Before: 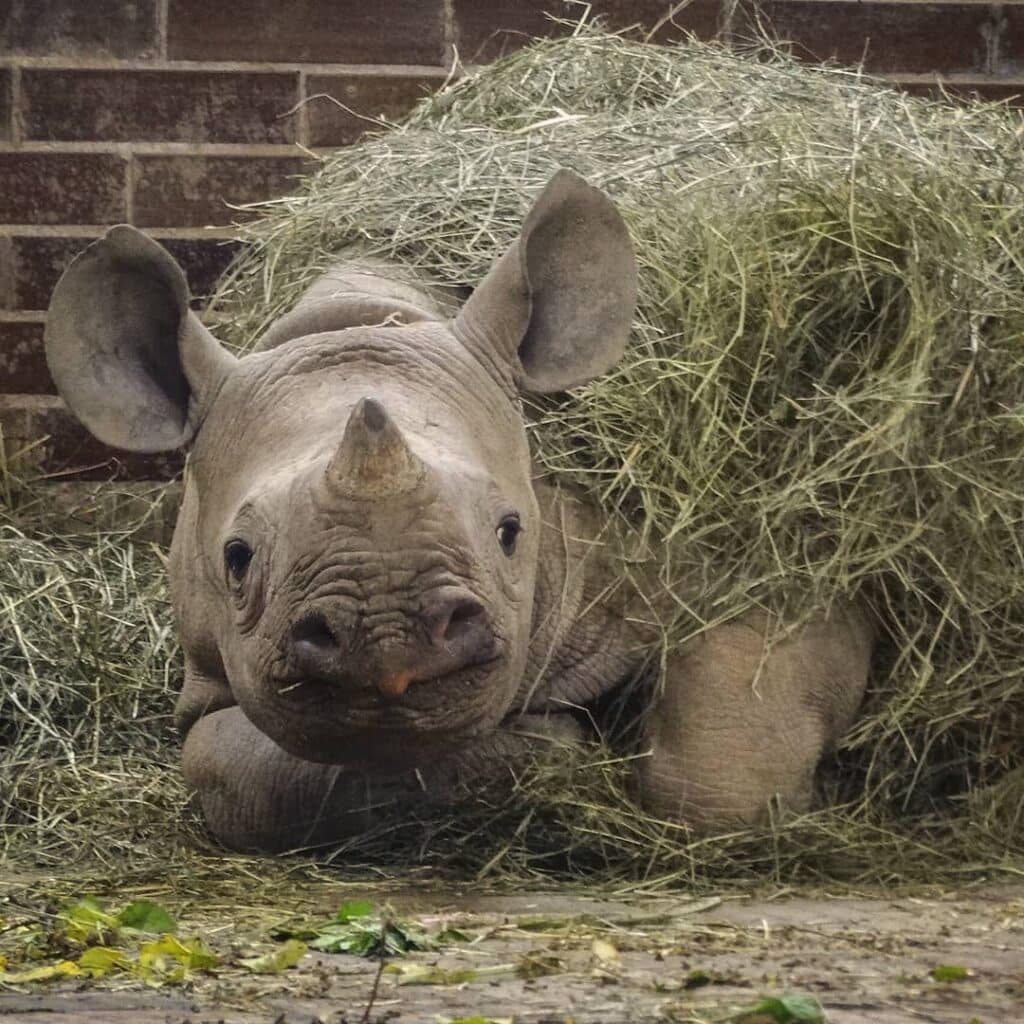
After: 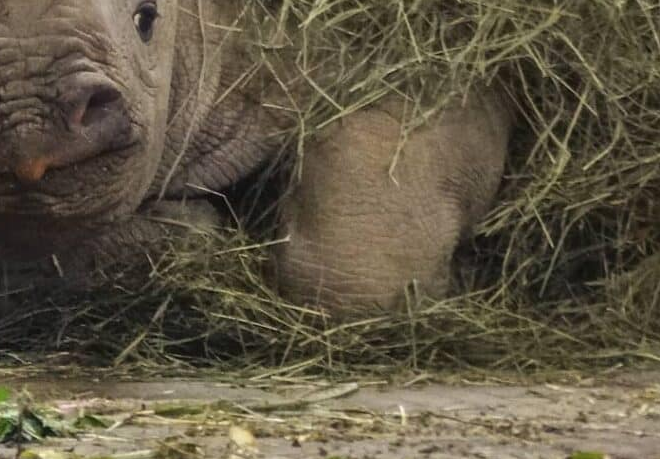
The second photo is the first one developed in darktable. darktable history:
crop and rotate: left 35.509%, top 50.238%, bottom 4.934%
white balance: red 1, blue 1
